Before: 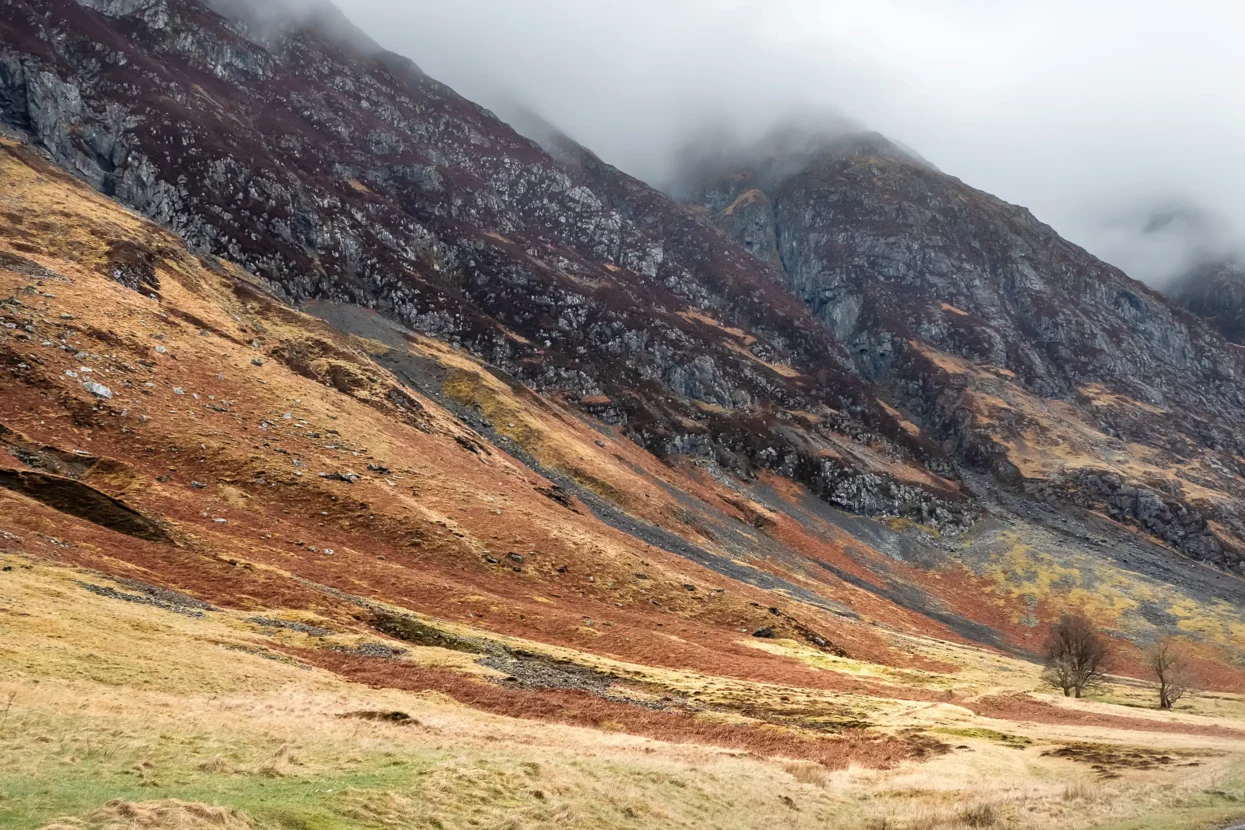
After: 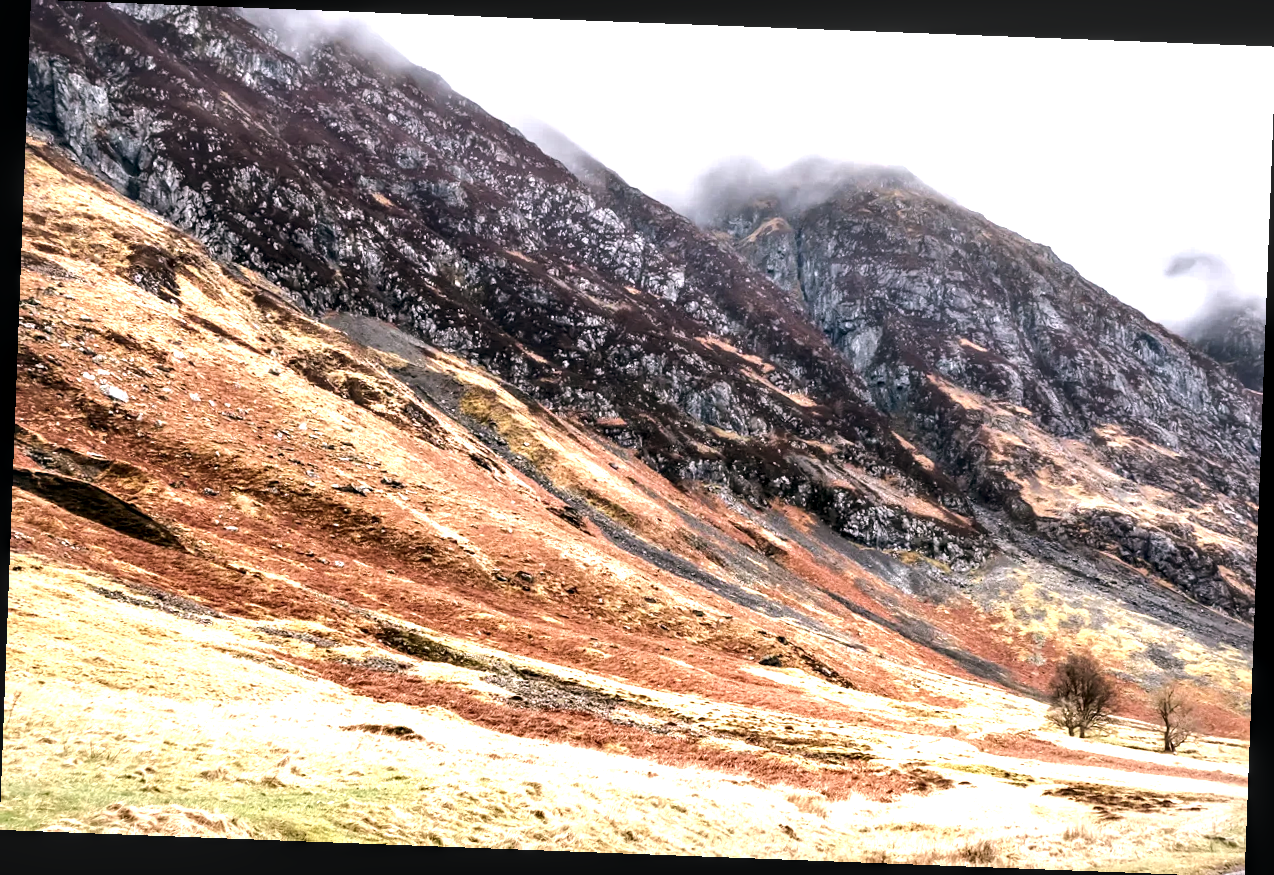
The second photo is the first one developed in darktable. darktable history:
rotate and perspective: rotation 2.17°, automatic cropping off
color balance rgb: shadows lift › chroma 2%, shadows lift › hue 135.47°, highlights gain › chroma 2%, highlights gain › hue 291.01°, global offset › luminance 0.5%, perceptual saturation grading › global saturation -10.8%, perceptual saturation grading › highlights -26.83%, perceptual saturation grading › shadows 21.25%, perceptual brilliance grading › highlights 17.77%, perceptual brilliance grading › mid-tones 31.71%, perceptual brilliance grading › shadows -31.01%, global vibrance 24.91%
local contrast: detail 135%, midtone range 0.75
color balance: lift [0.998, 0.998, 1.001, 1.002], gamma [0.995, 1.025, 0.992, 0.975], gain [0.995, 1.02, 0.997, 0.98]
exposure: exposure 0.6 EV, compensate highlight preservation false
